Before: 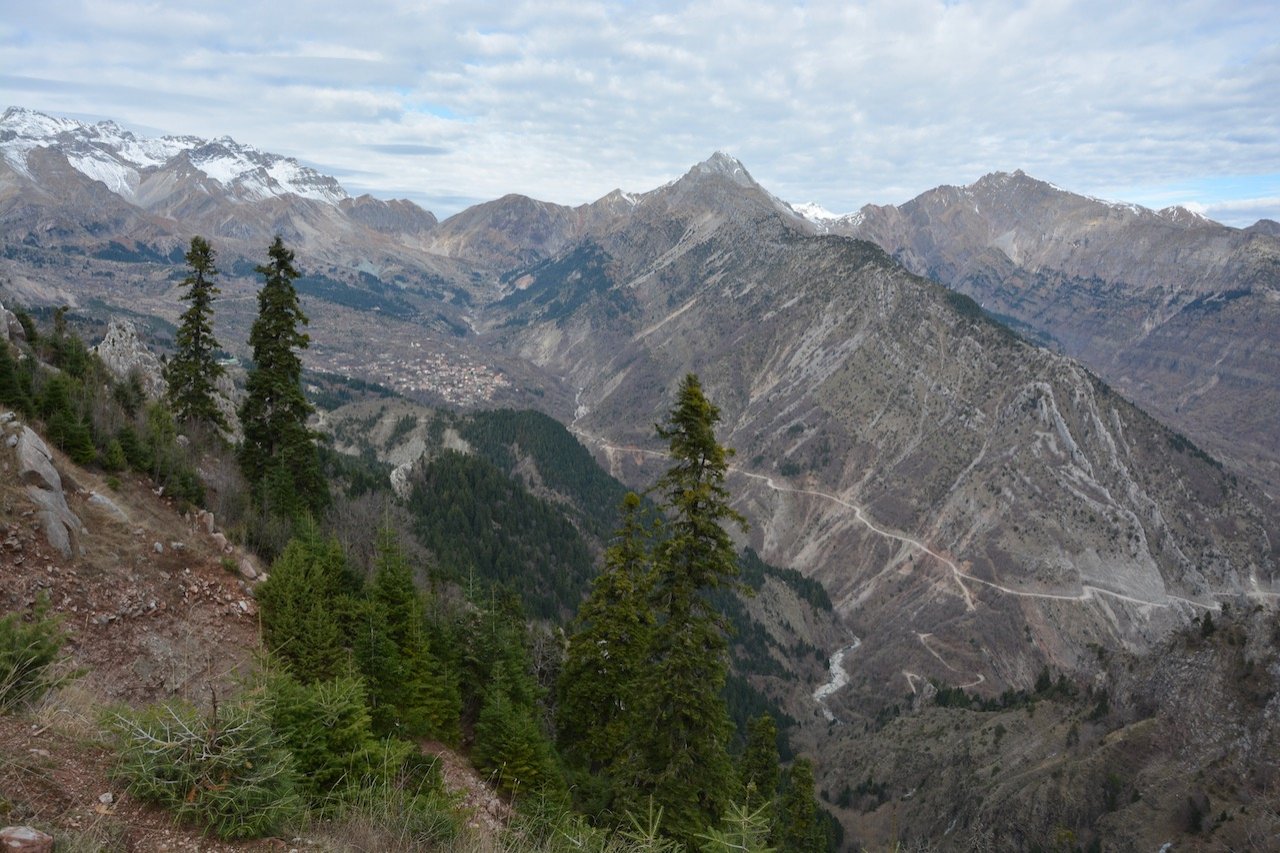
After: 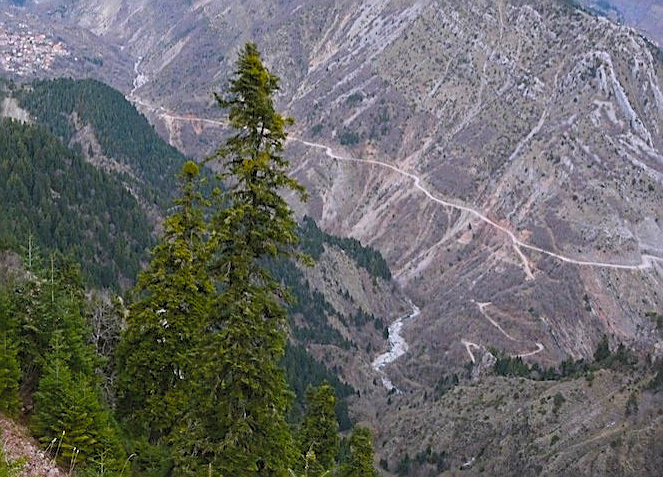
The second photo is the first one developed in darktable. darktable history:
crop: left 34.479%, top 38.822%, right 13.718%, bottom 5.172%
sharpen: amount 0.901
color balance rgb: linear chroma grading › global chroma 15%, perceptual saturation grading › global saturation 30%
contrast brightness saturation: contrast 0.14, brightness 0.21
color correction: highlights b* 3
white balance: red 1.004, blue 1.096
